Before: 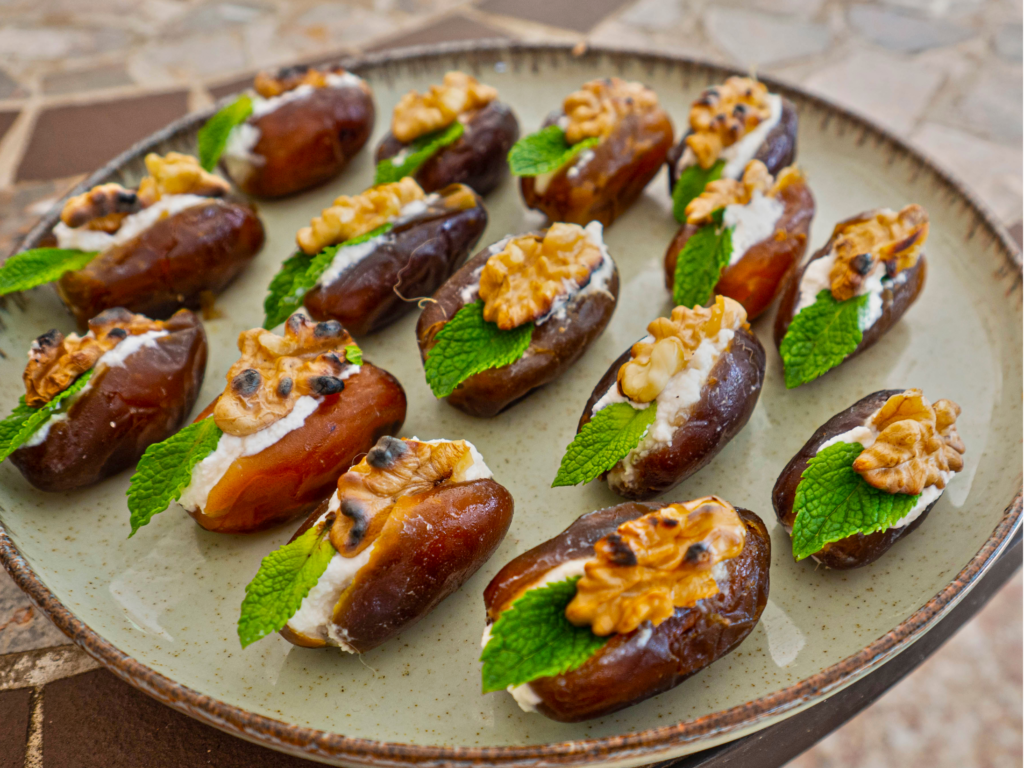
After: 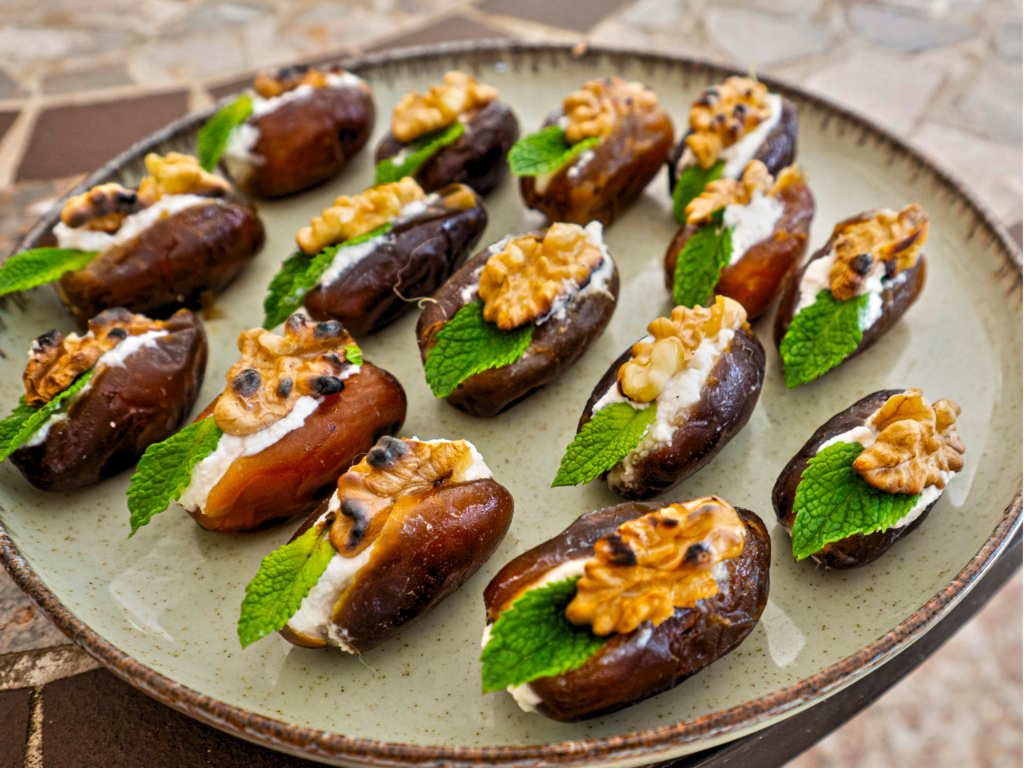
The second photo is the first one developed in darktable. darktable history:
levels: black 0.013%, levels [0.062, 0.494, 0.925]
